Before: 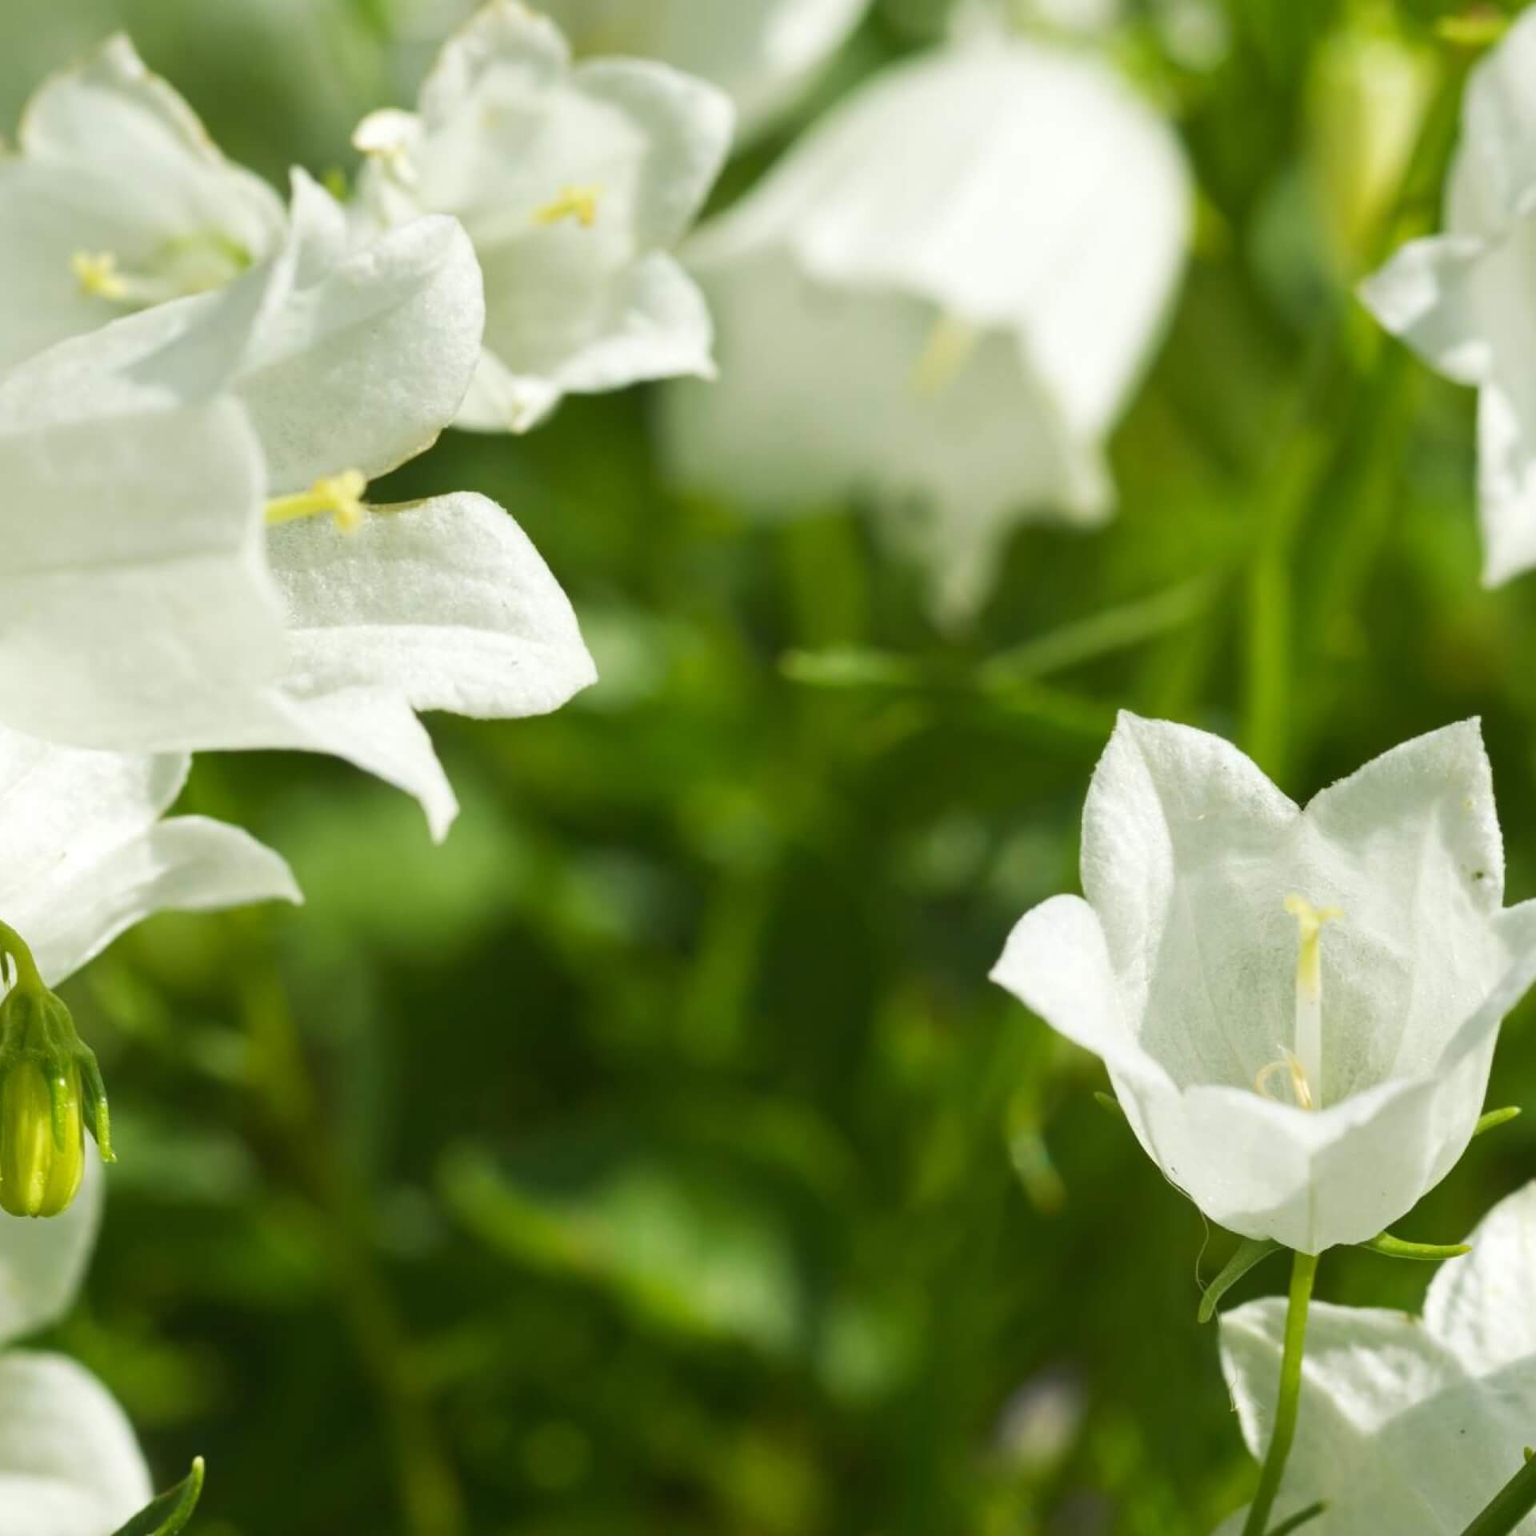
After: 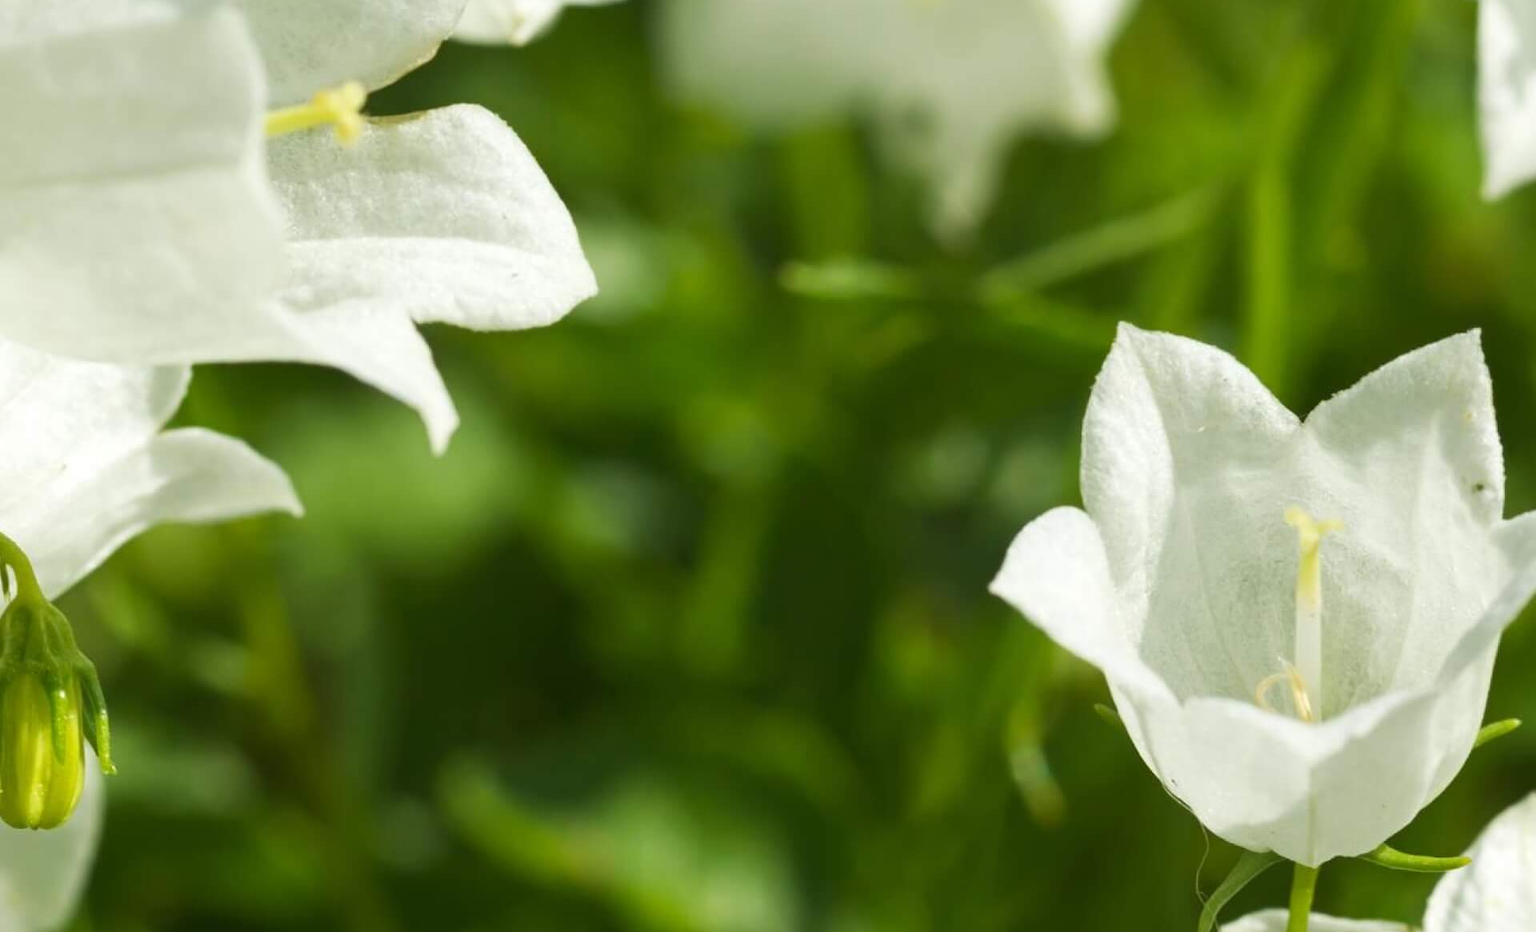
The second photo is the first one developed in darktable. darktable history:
crop and rotate: top 25.267%, bottom 13.974%
